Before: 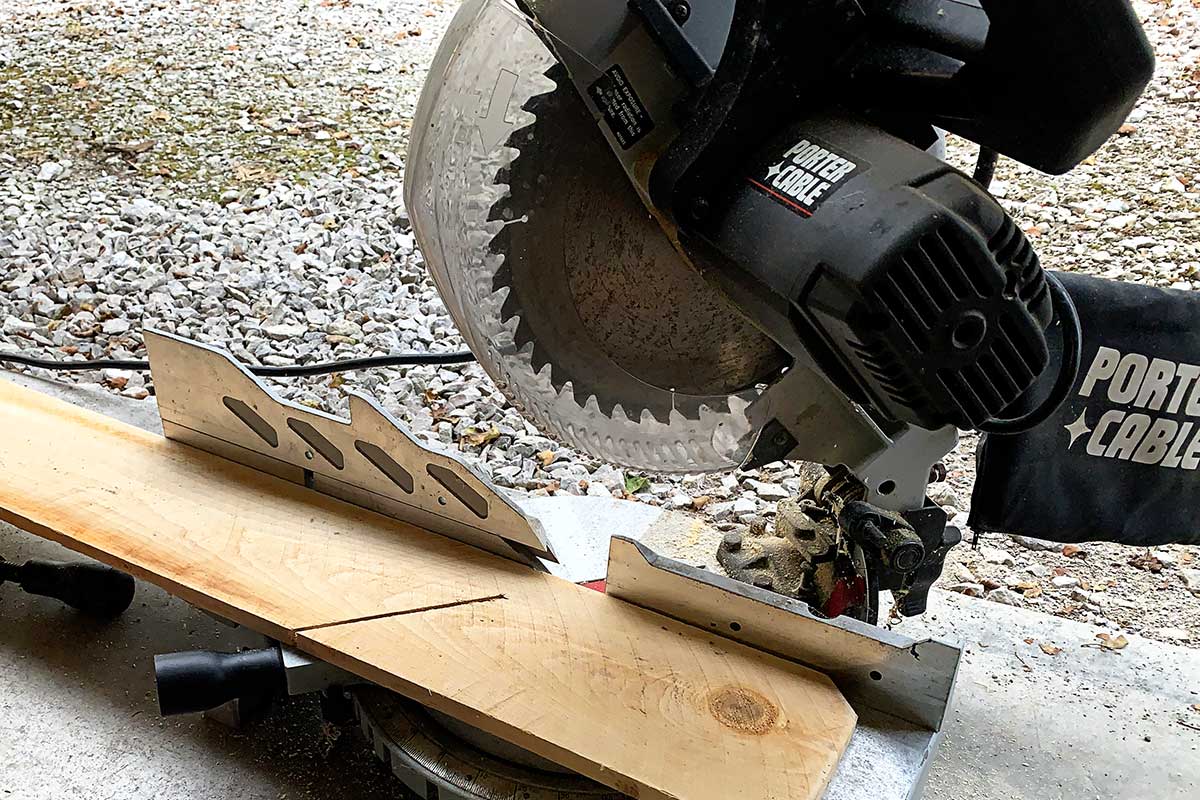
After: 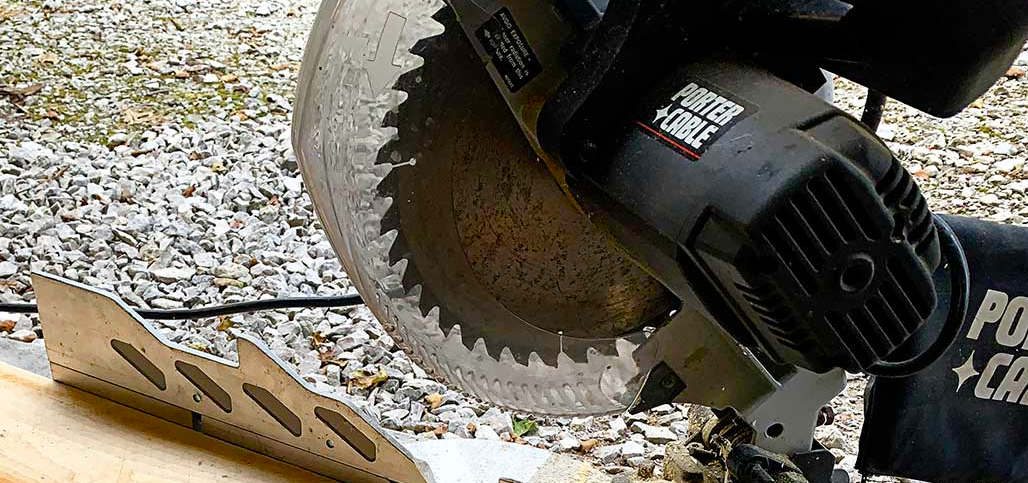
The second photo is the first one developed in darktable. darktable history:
color balance rgb: perceptual saturation grading › global saturation 20%, perceptual saturation grading › highlights -25%, perceptual saturation grading › shadows 50%
crop and rotate: left 9.345%, top 7.22%, right 4.982%, bottom 32.331%
